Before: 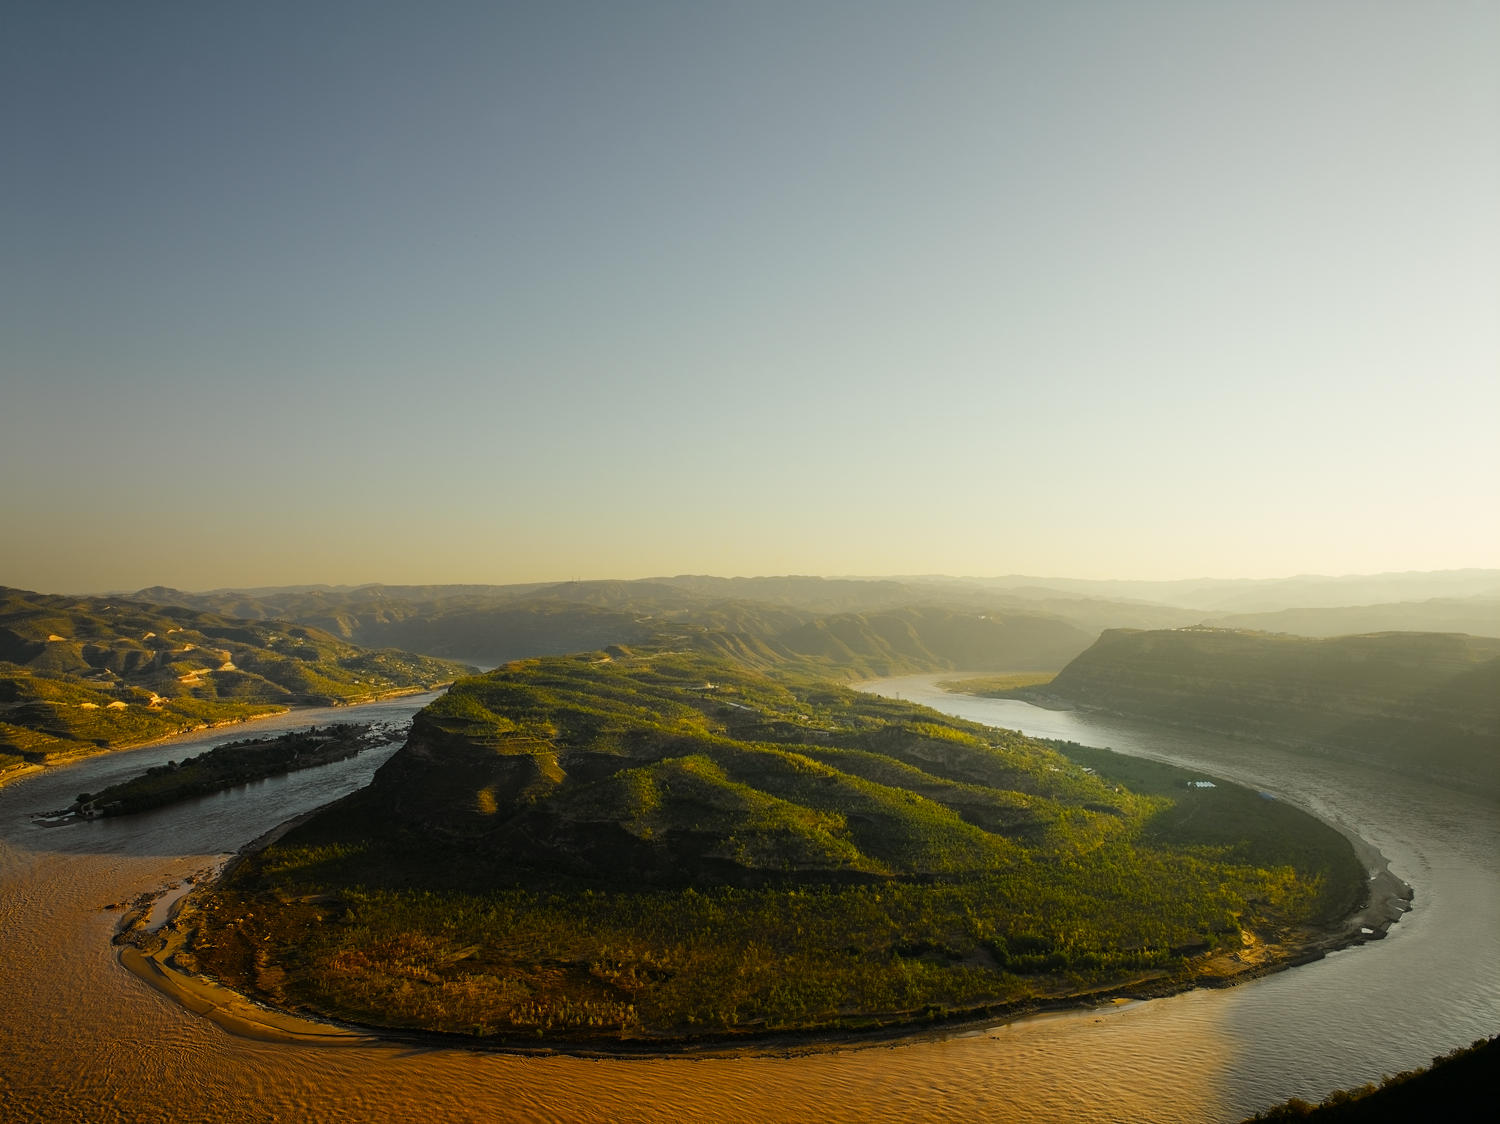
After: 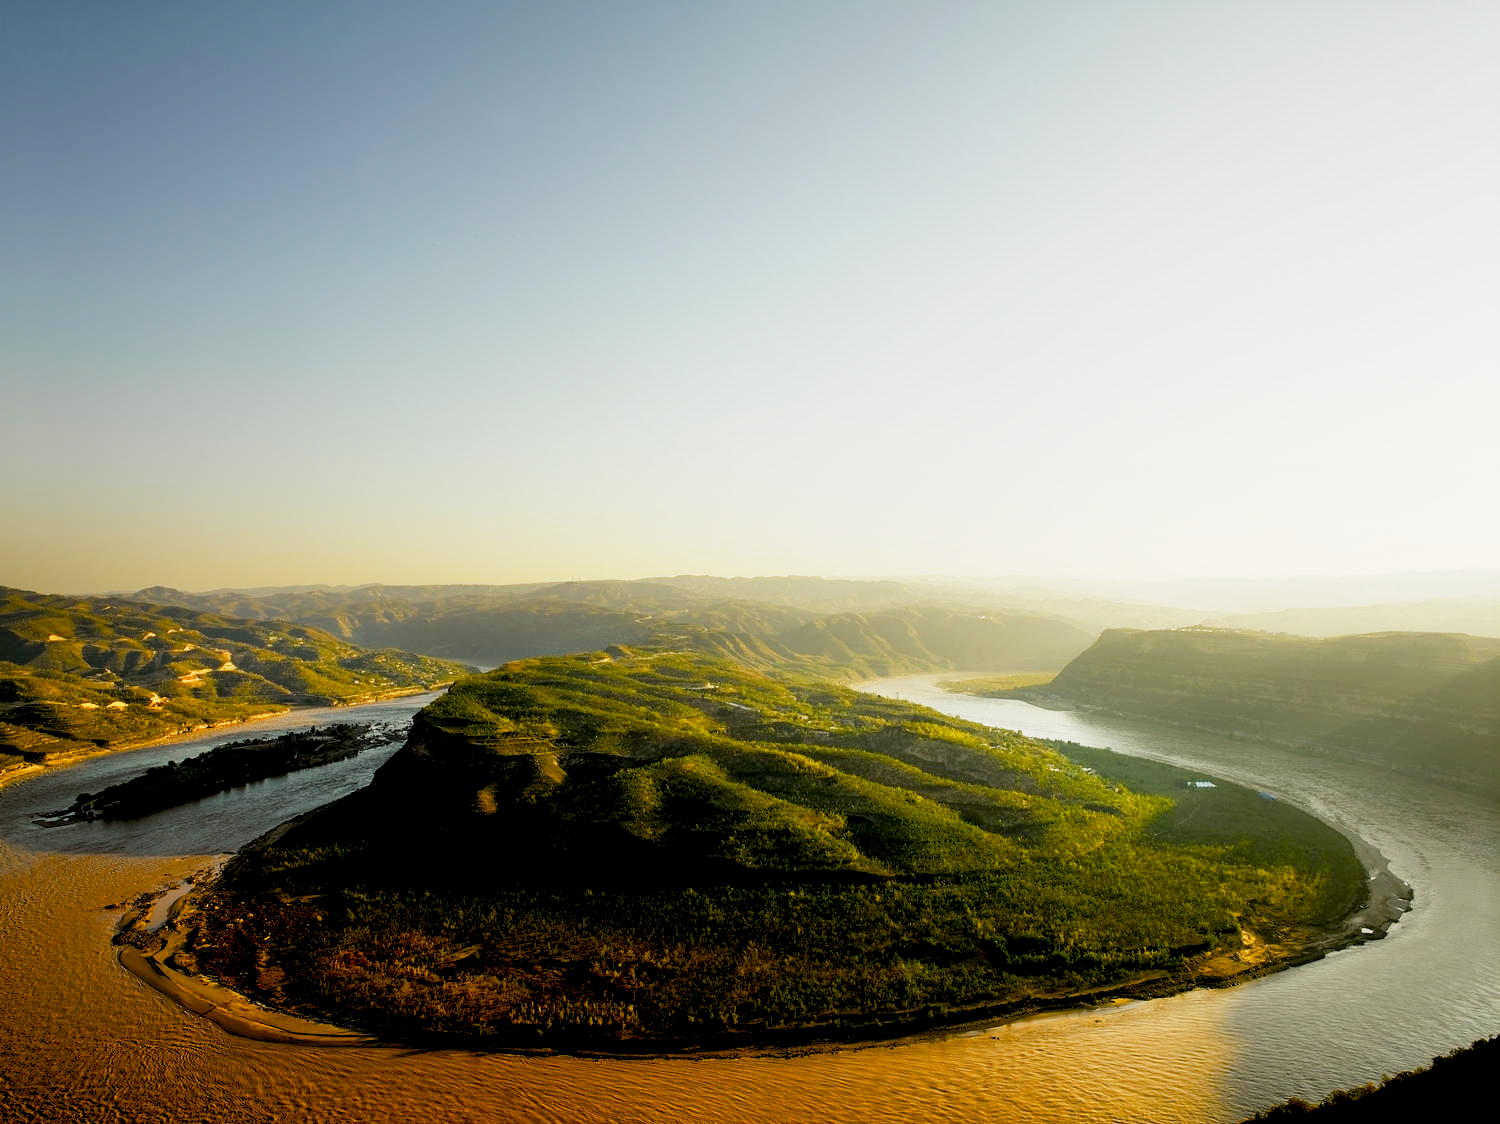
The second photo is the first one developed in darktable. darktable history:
tone equalizer: -8 EV -0.451 EV, -7 EV -0.397 EV, -6 EV -0.294 EV, -5 EV -0.232 EV, -3 EV 0.249 EV, -2 EV 0.352 EV, -1 EV 0.363 EV, +0 EV 0.396 EV, smoothing diameter 24.87%, edges refinement/feathering 13.76, preserve details guided filter
base curve: curves: ch0 [(0, 0) (0.088, 0.125) (0.176, 0.251) (0.354, 0.501) (0.613, 0.749) (1, 0.877)], preserve colors none
color balance rgb: global offset › luminance -1.42%, perceptual saturation grading › global saturation 13.943%, perceptual saturation grading › highlights -25.282%, perceptual saturation grading › shadows 25.256%
